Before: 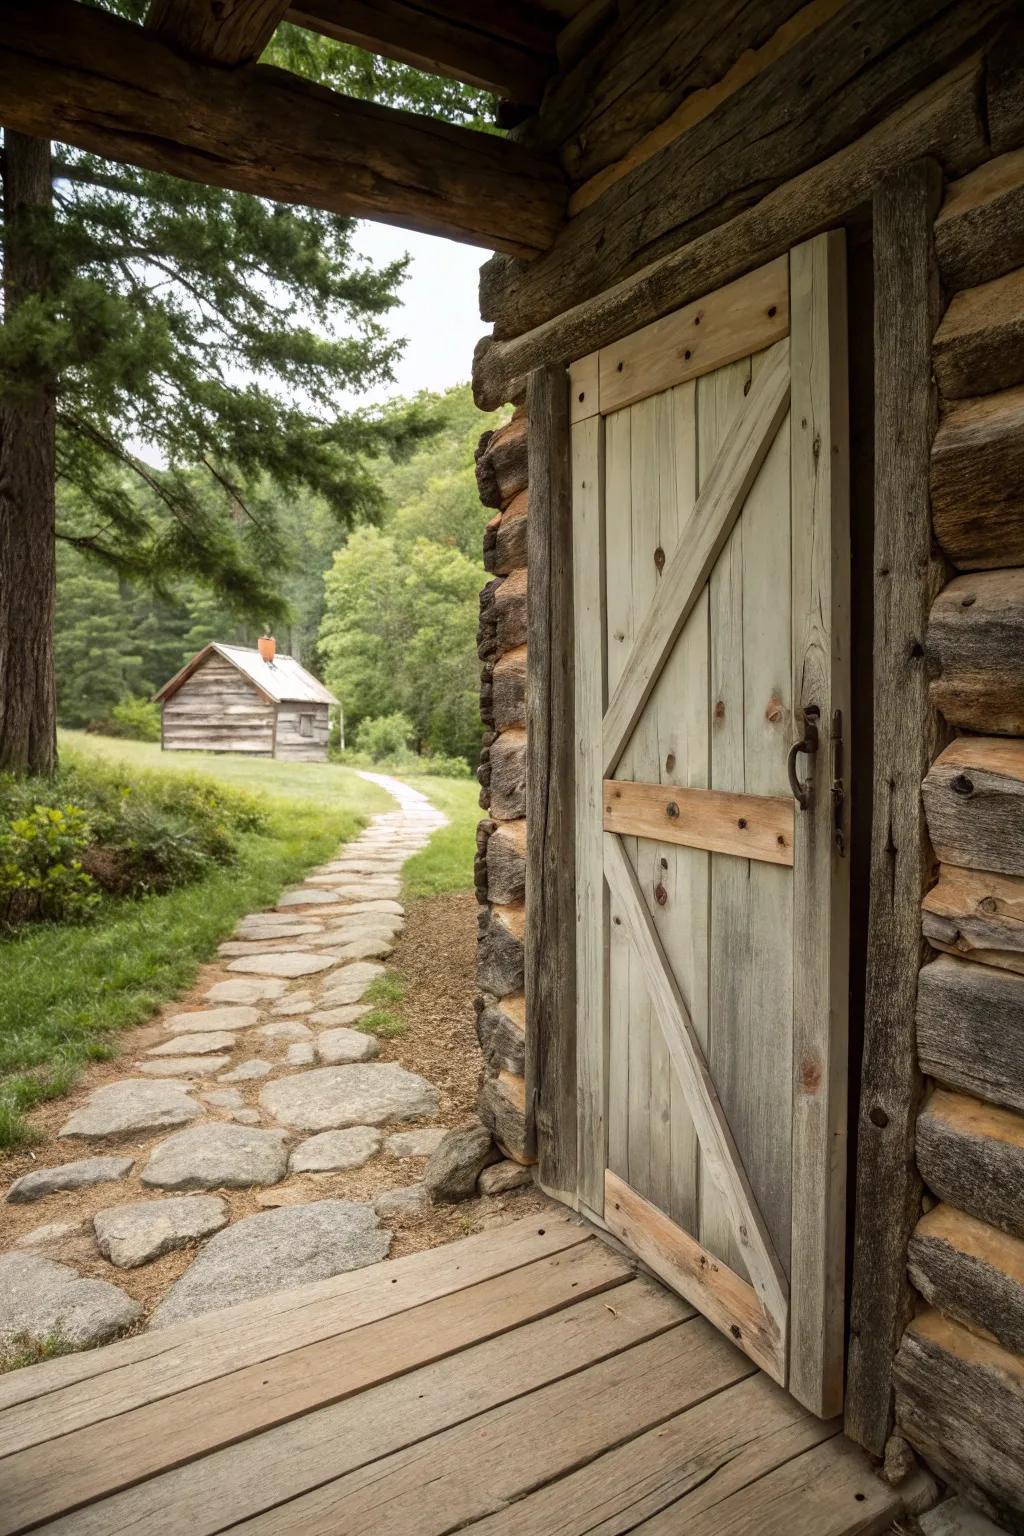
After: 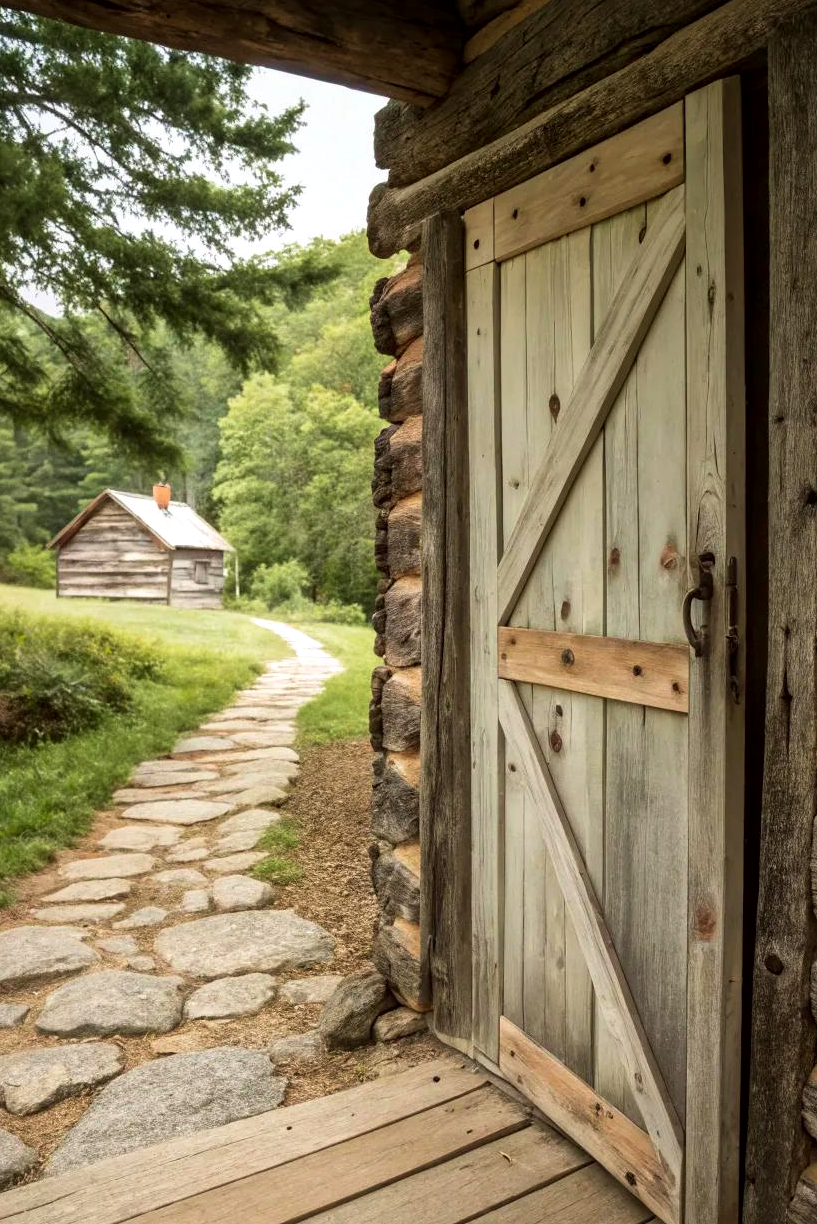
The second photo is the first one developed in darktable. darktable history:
velvia: on, module defaults
crop and rotate: left 10.323%, top 9.982%, right 9.813%, bottom 10.319%
local contrast: mode bilateral grid, contrast 20, coarseness 51, detail 130%, midtone range 0.2
